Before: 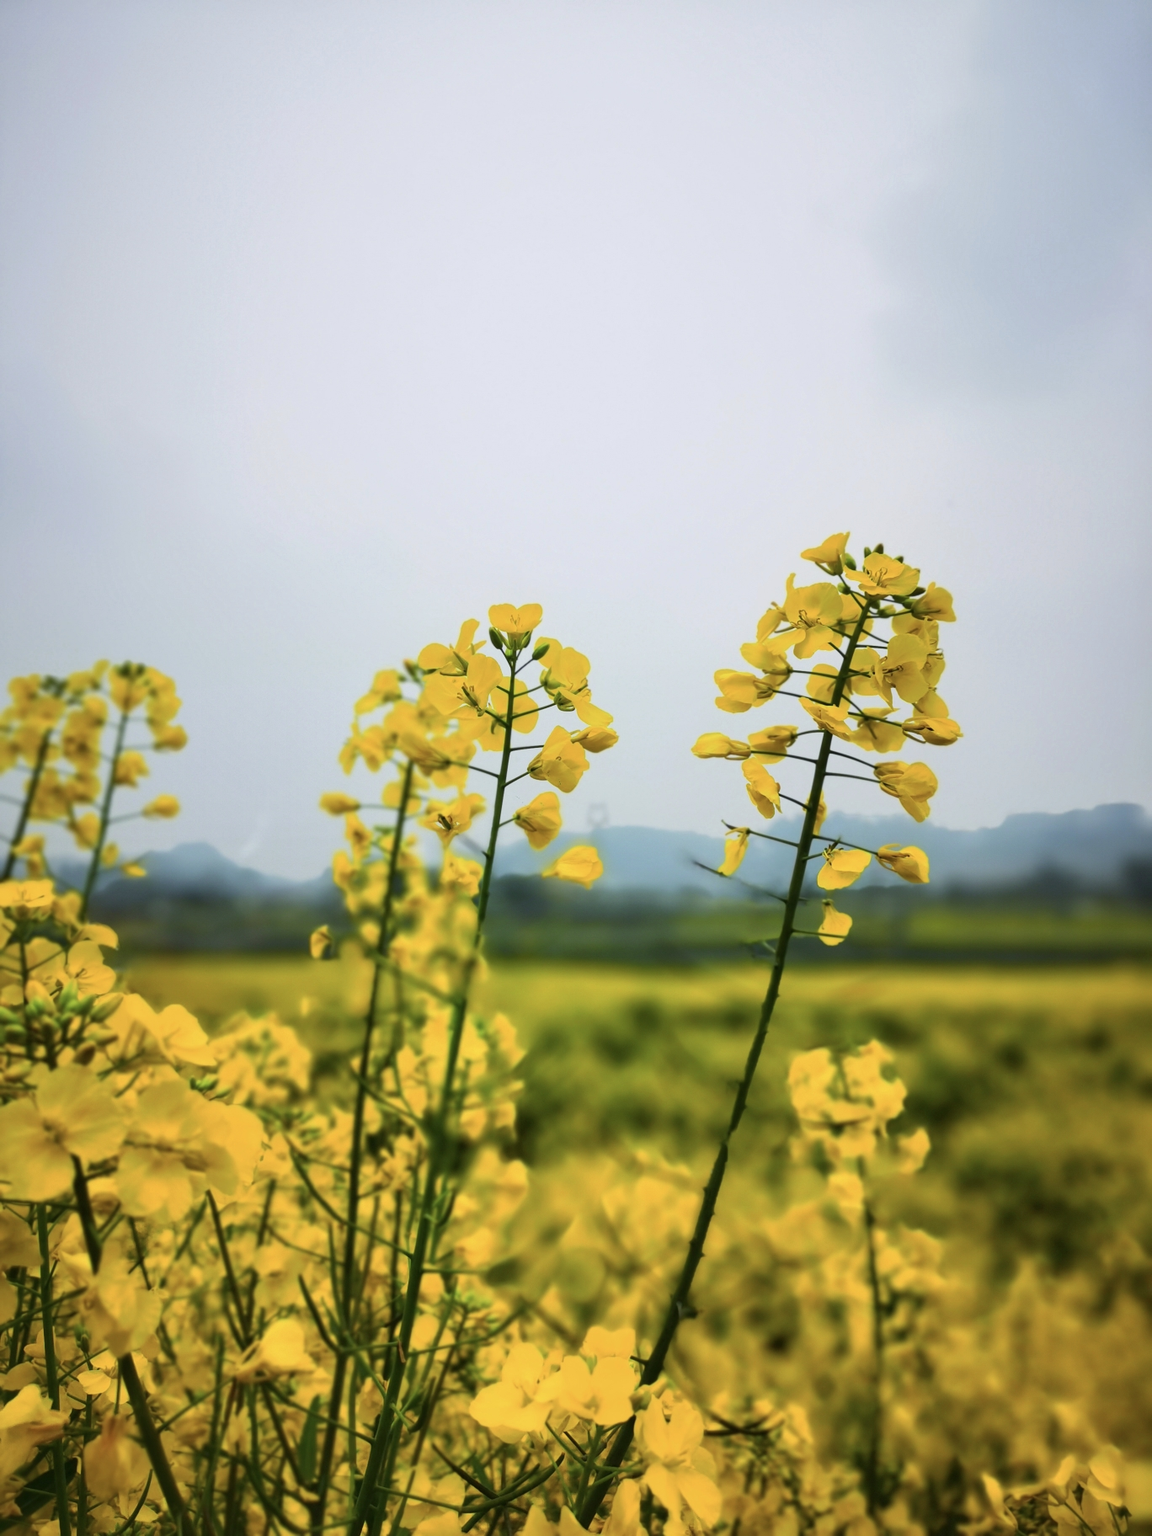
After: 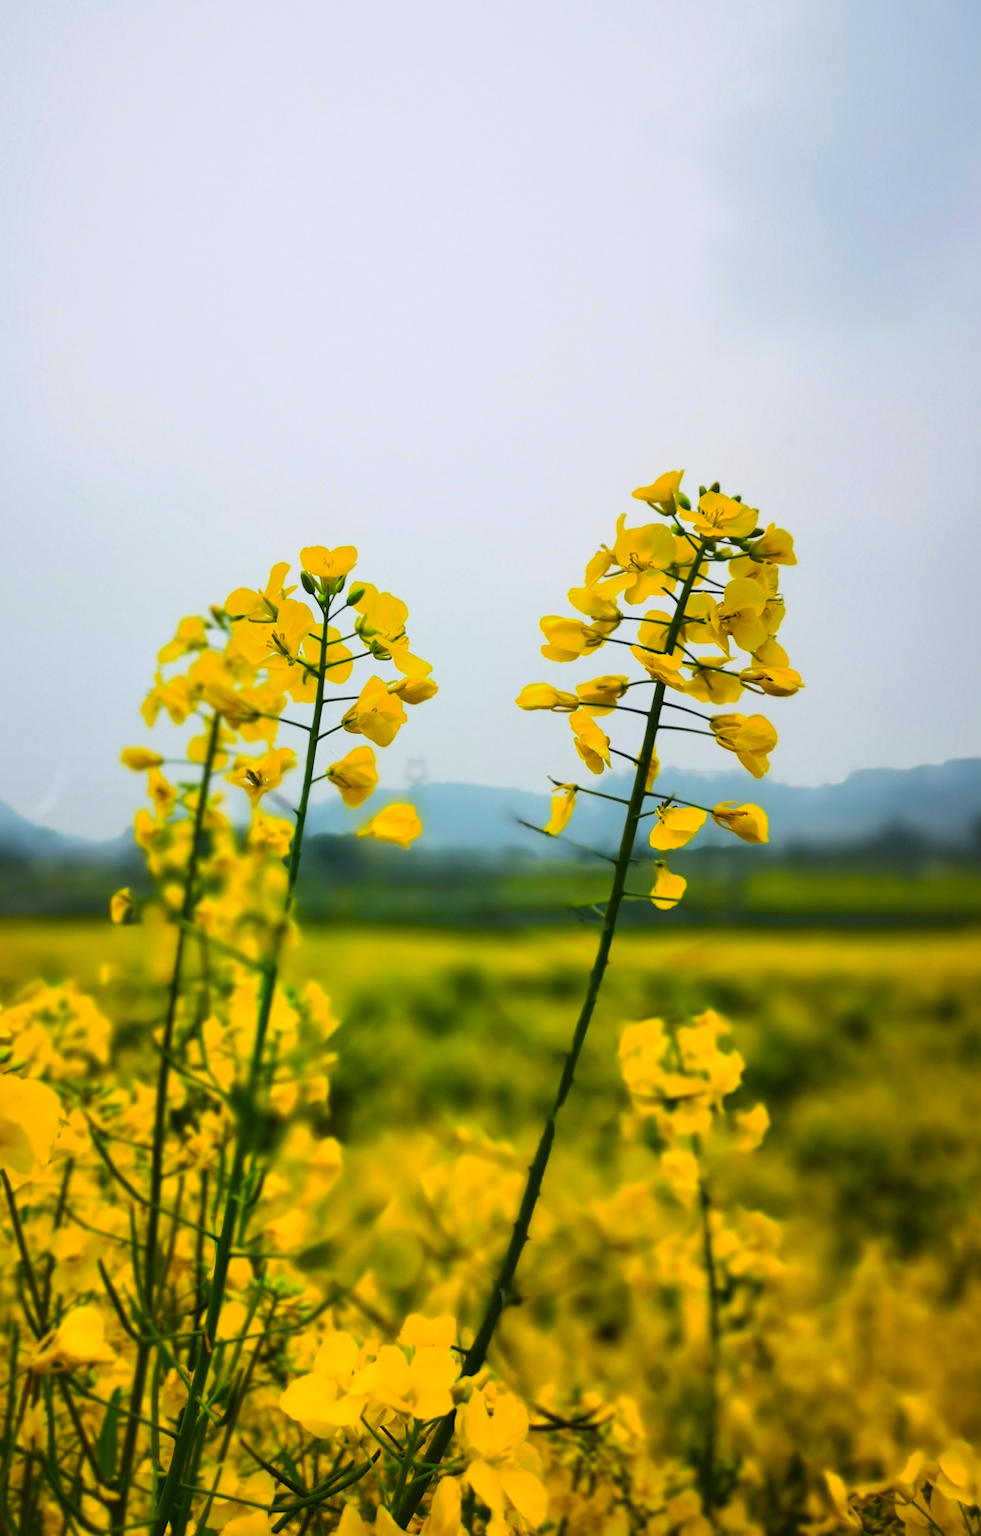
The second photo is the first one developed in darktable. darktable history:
contrast brightness saturation: contrast 0.083, saturation 0.196
crop and rotate: left 17.931%, top 5.886%, right 1.822%
